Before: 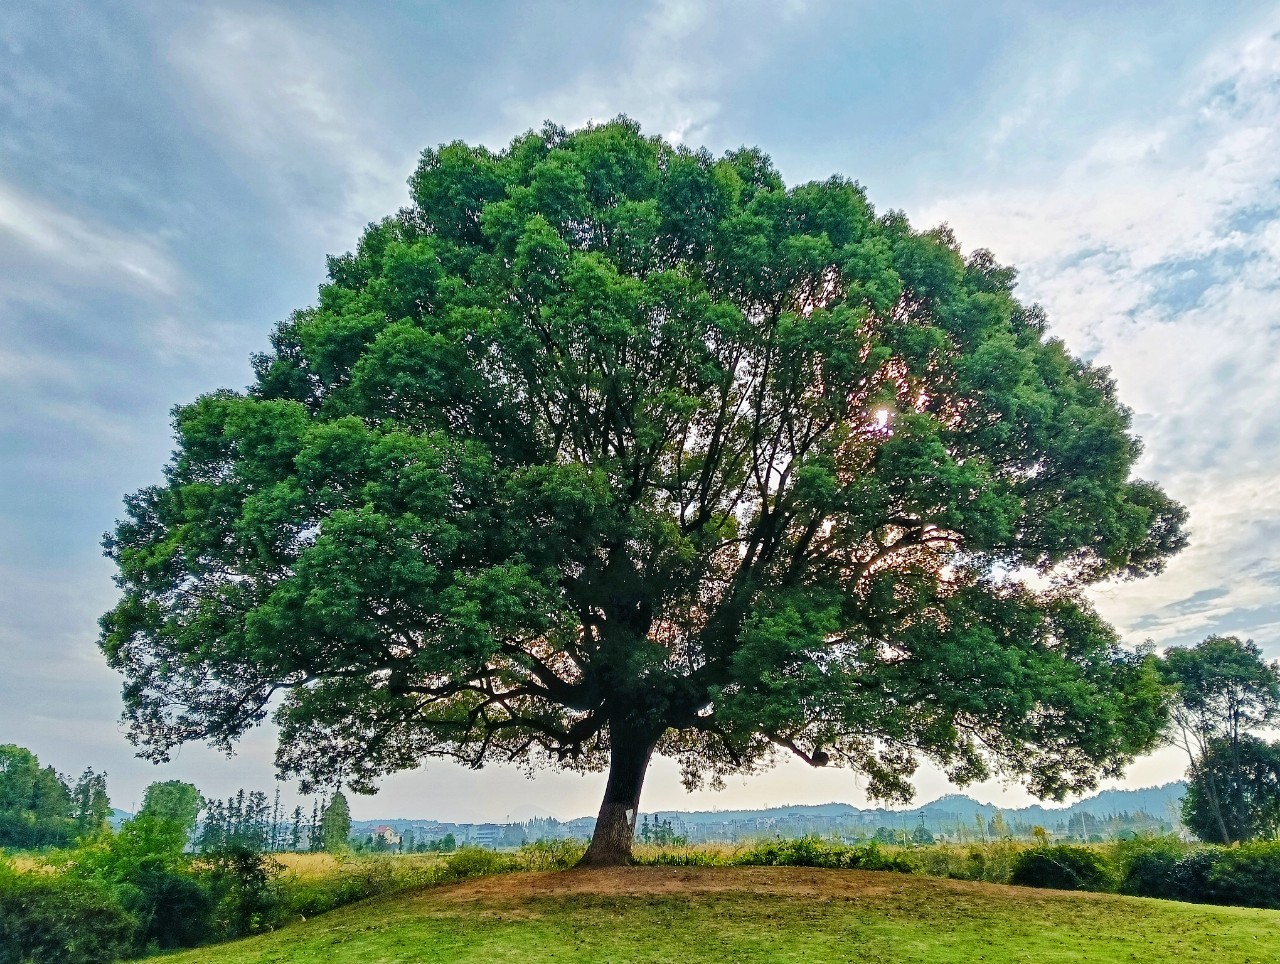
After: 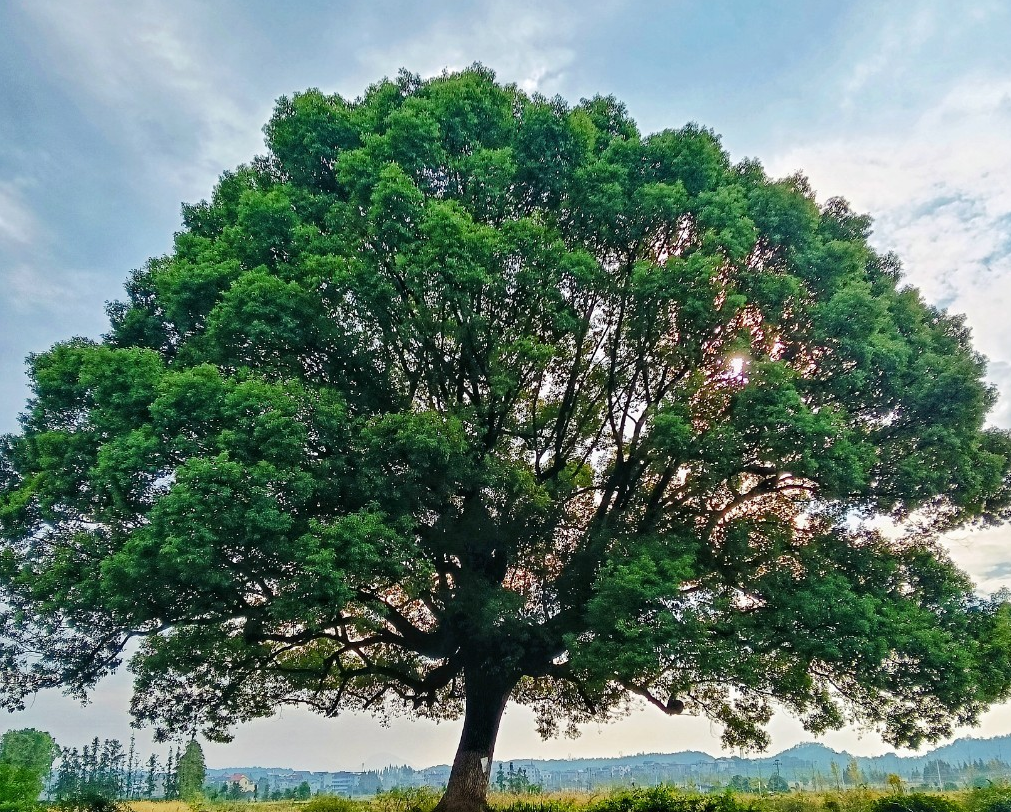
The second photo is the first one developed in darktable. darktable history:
crop: left 11.36%, top 5.399%, right 9.587%, bottom 10.27%
